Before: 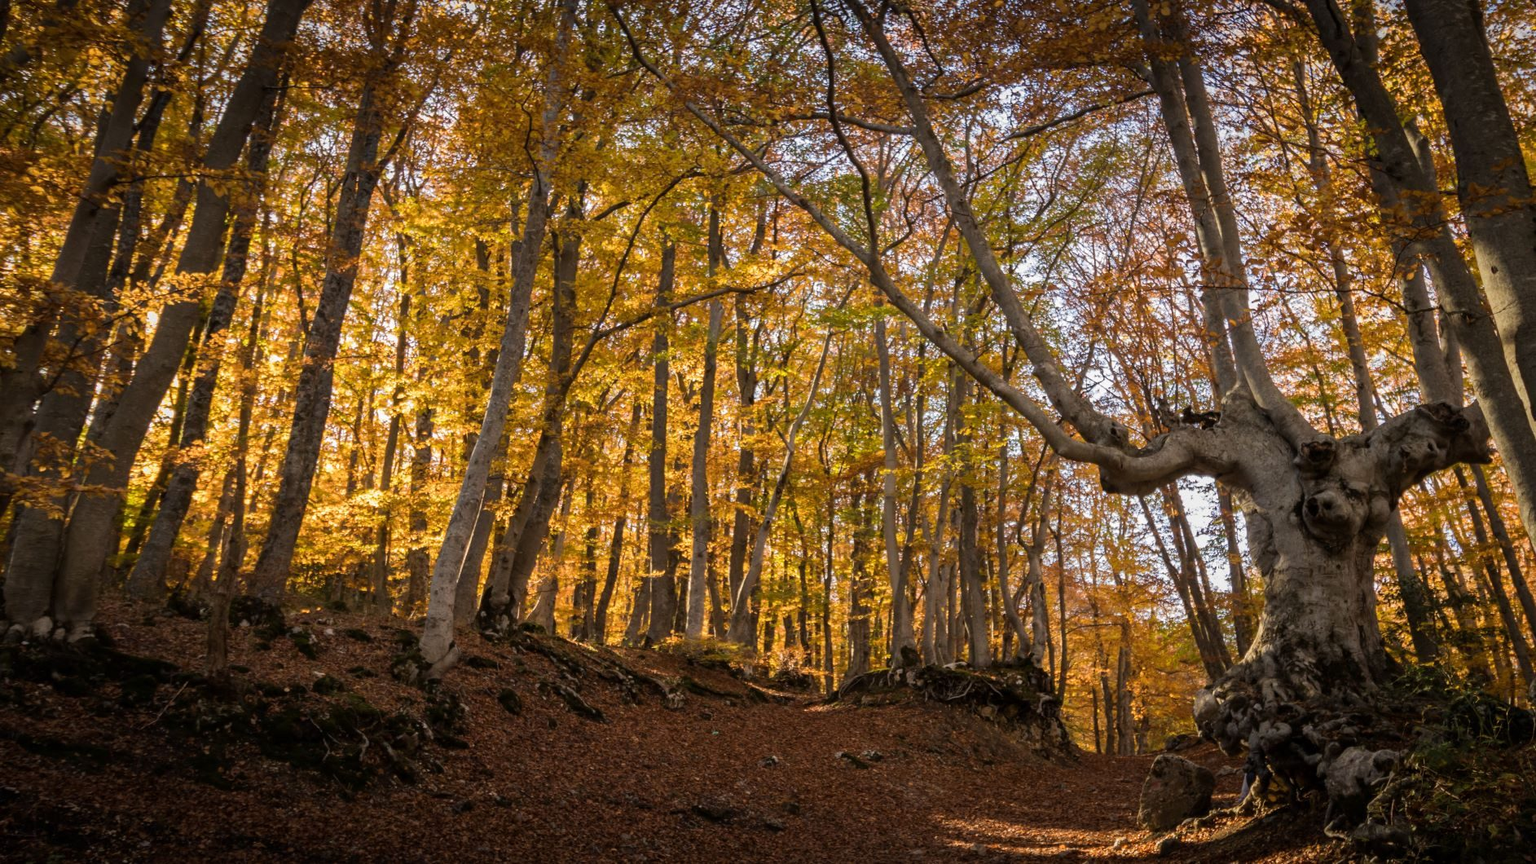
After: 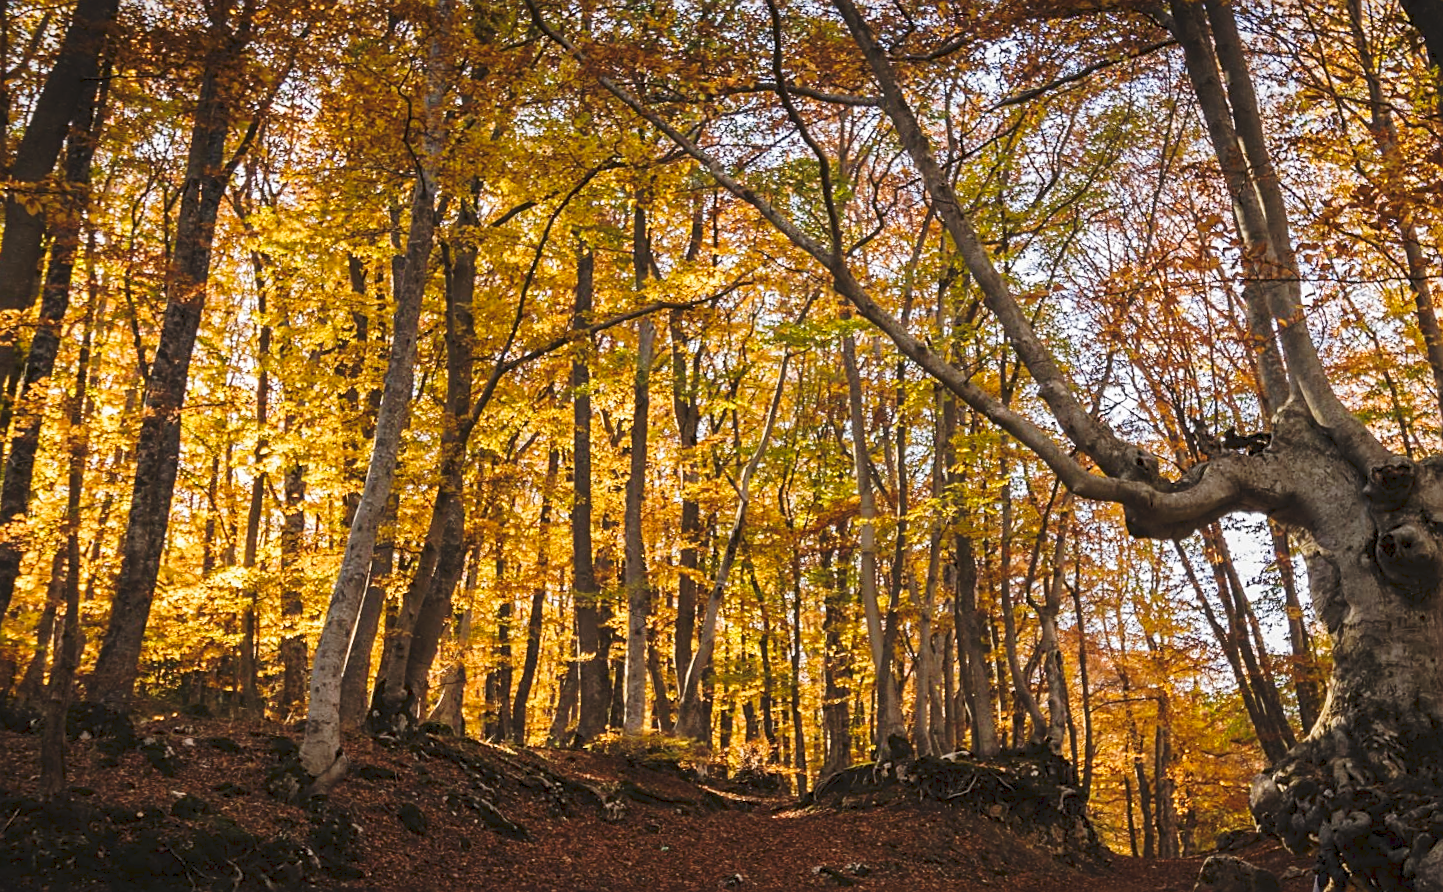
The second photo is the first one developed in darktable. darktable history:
sharpen: on, module defaults
rotate and perspective: rotation -2.12°, lens shift (vertical) 0.009, lens shift (horizontal) -0.008, automatic cropping original format, crop left 0.036, crop right 0.964, crop top 0.05, crop bottom 0.959
crop: left 9.929%, top 3.475%, right 9.188%, bottom 9.529%
tone curve: curves: ch0 [(0, 0) (0.003, 0.065) (0.011, 0.072) (0.025, 0.09) (0.044, 0.104) (0.069, 0.116) (0.1, 0.127) (0.136, 0.15) (0.177, 0.184) (0.224, 0.223) (0.277, 0.28) (0.335, 0.361) (0.399, 0.443) (0.468, 0.525) (0.543, 0.616) (0.623, 0.713) (0.709, 0.79) (0.801, 0.866) (0.898, 0.933) (1, 1)], preserve colors none
